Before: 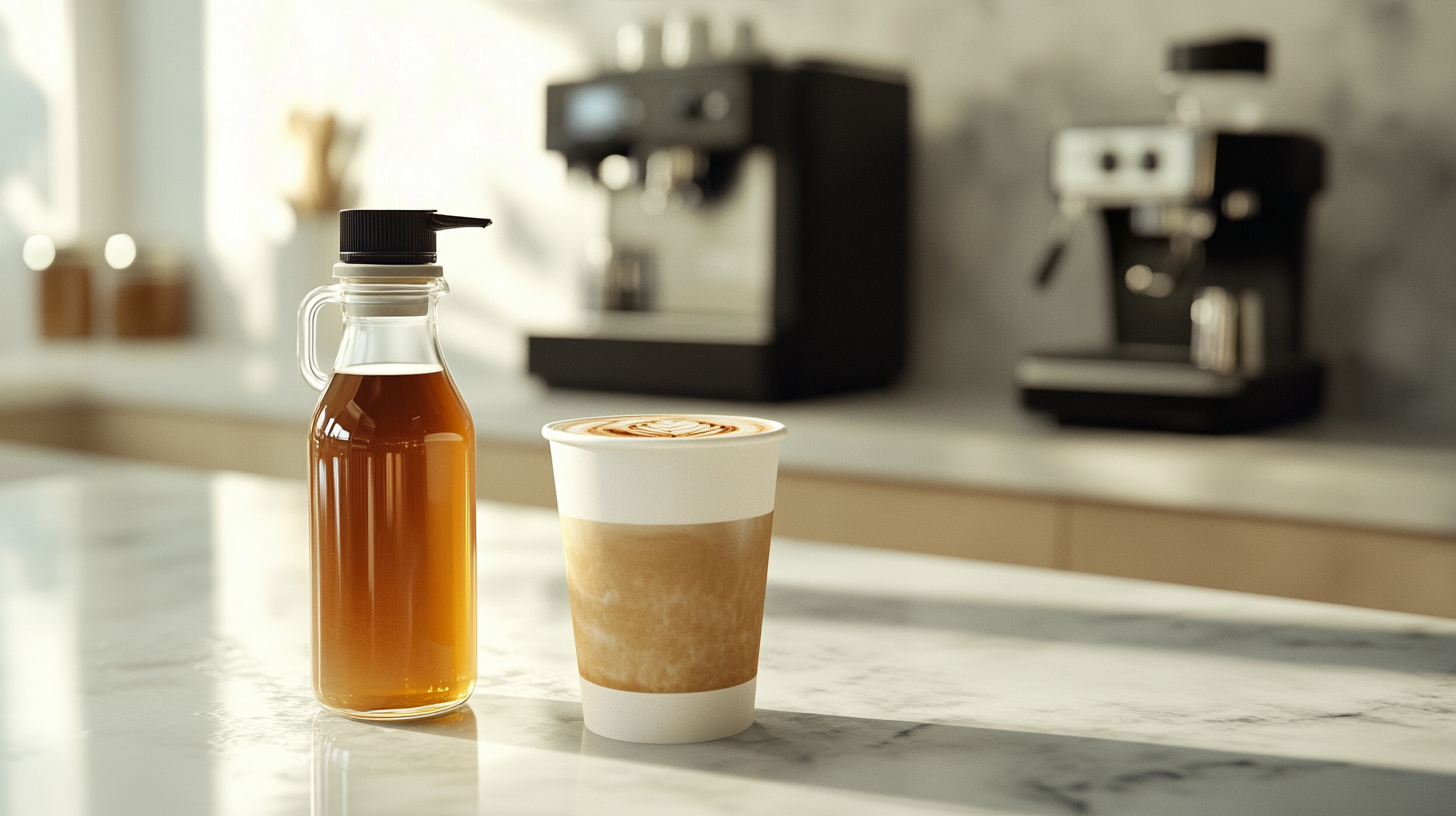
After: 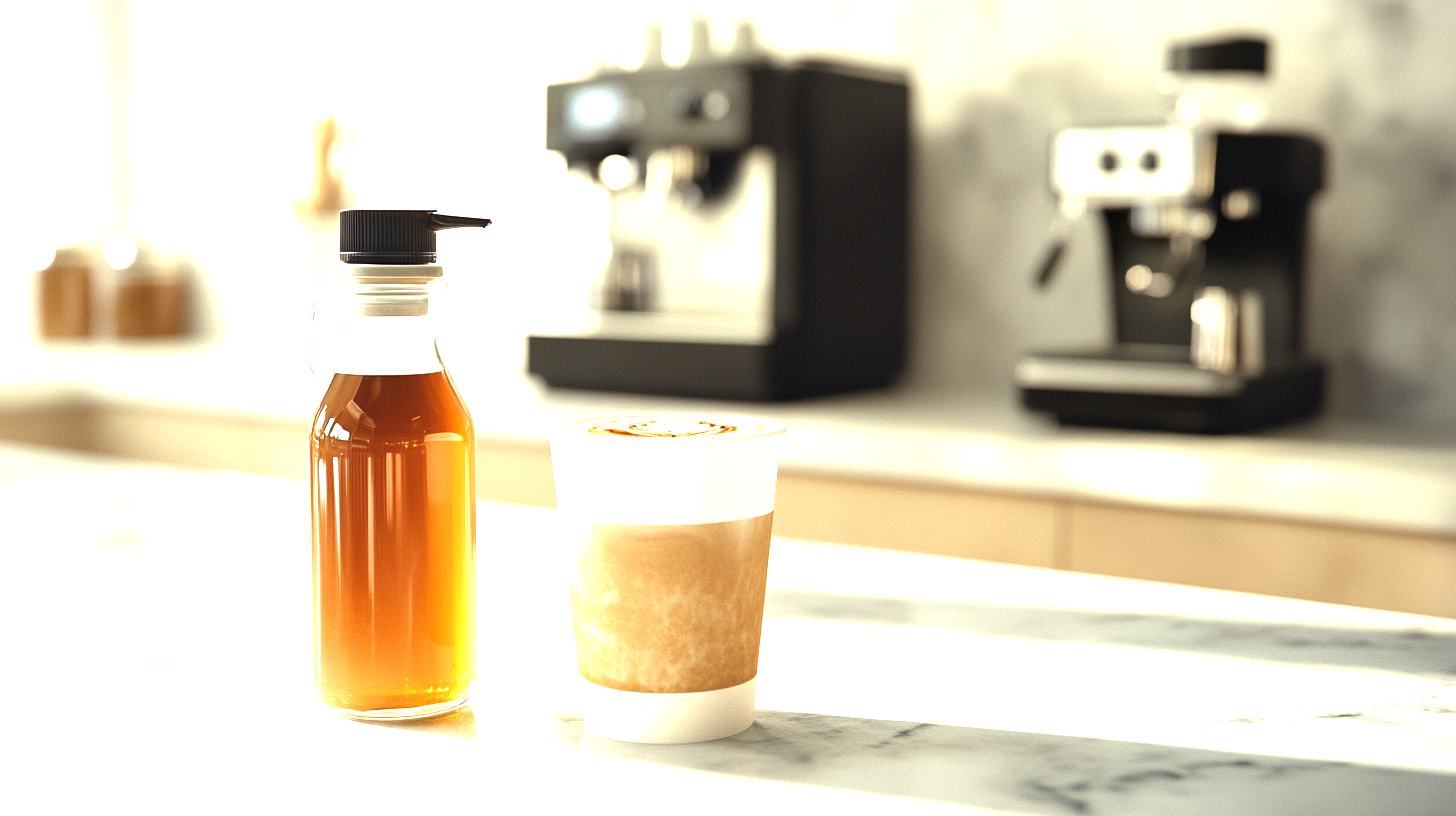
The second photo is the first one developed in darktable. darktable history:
exposure: black level correction 0, exposure 1.45 EV, compensate exposure bias true, compensate highlight preservation false
vignetting: fall-off start 100%, brightness -0.282, width/height ratio 1.31
